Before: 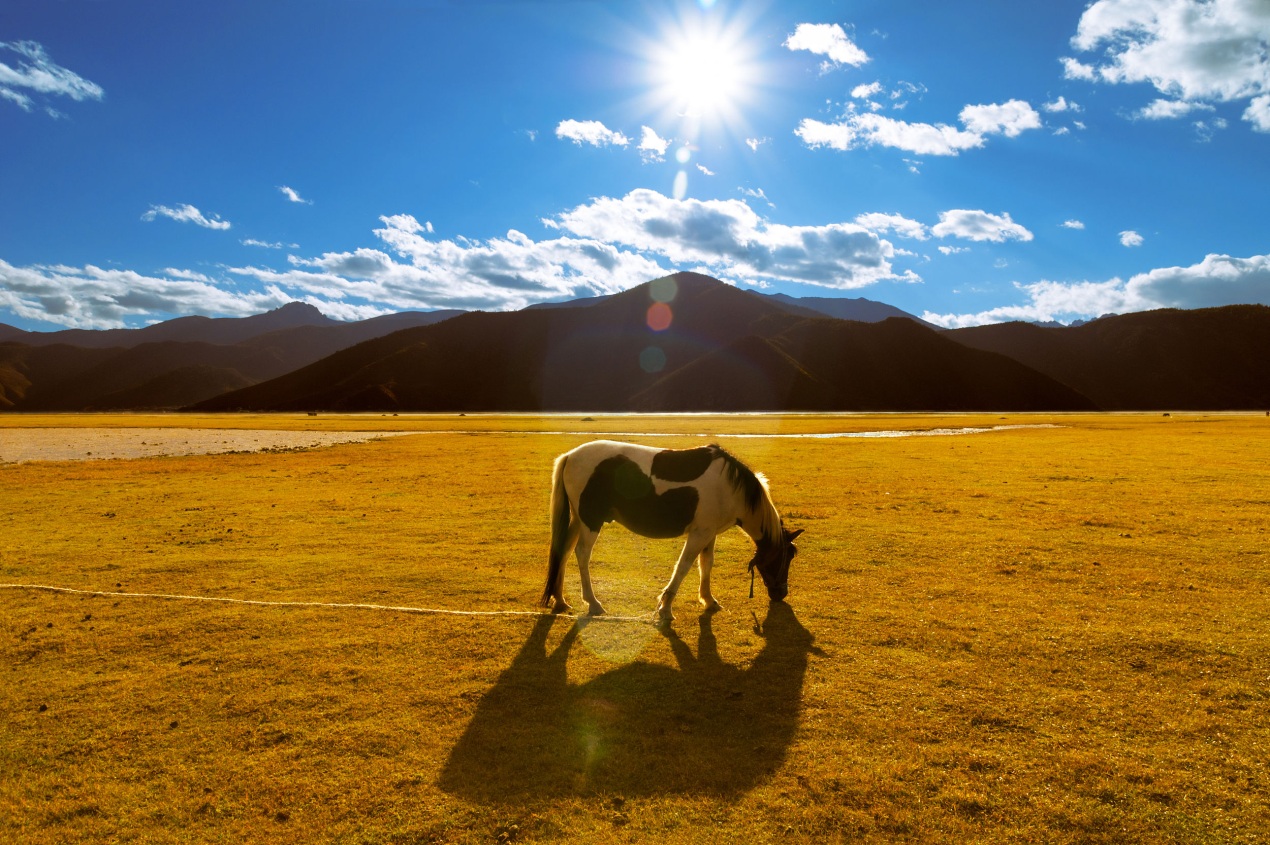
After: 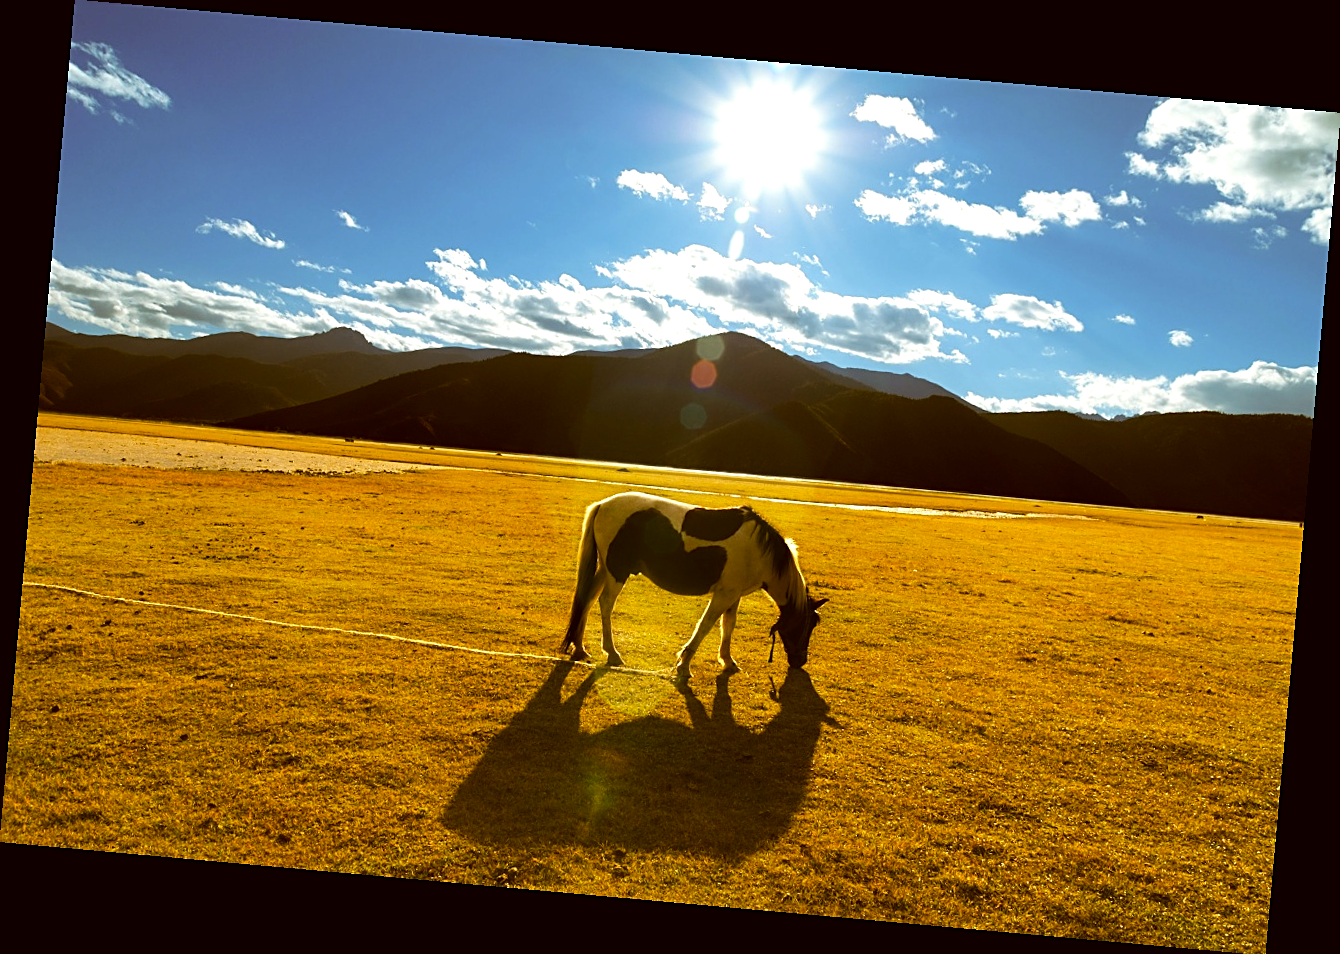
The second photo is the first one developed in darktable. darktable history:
sharpen: on, module defaults
tone equalizer: -8 EV -0.417 EV, -7 EV -0.389 EV, -6 EV -0.333 EV, -5 EV -0.222 EV, -3 EV 0.222 EV, -2 EV 0.333 EV, -1 EV 0.389 EV, +0 EV 0.417 EV, edges refinement/feathering 500, mask exposure compensation -1.57 EV, preserve details no
rotate and perspective: rotation 5.12°, automatic cropping off
color correction: highlights a* -1.43, highlights b* 10.12, shadows a* 0.395, shadows b* 19.35
